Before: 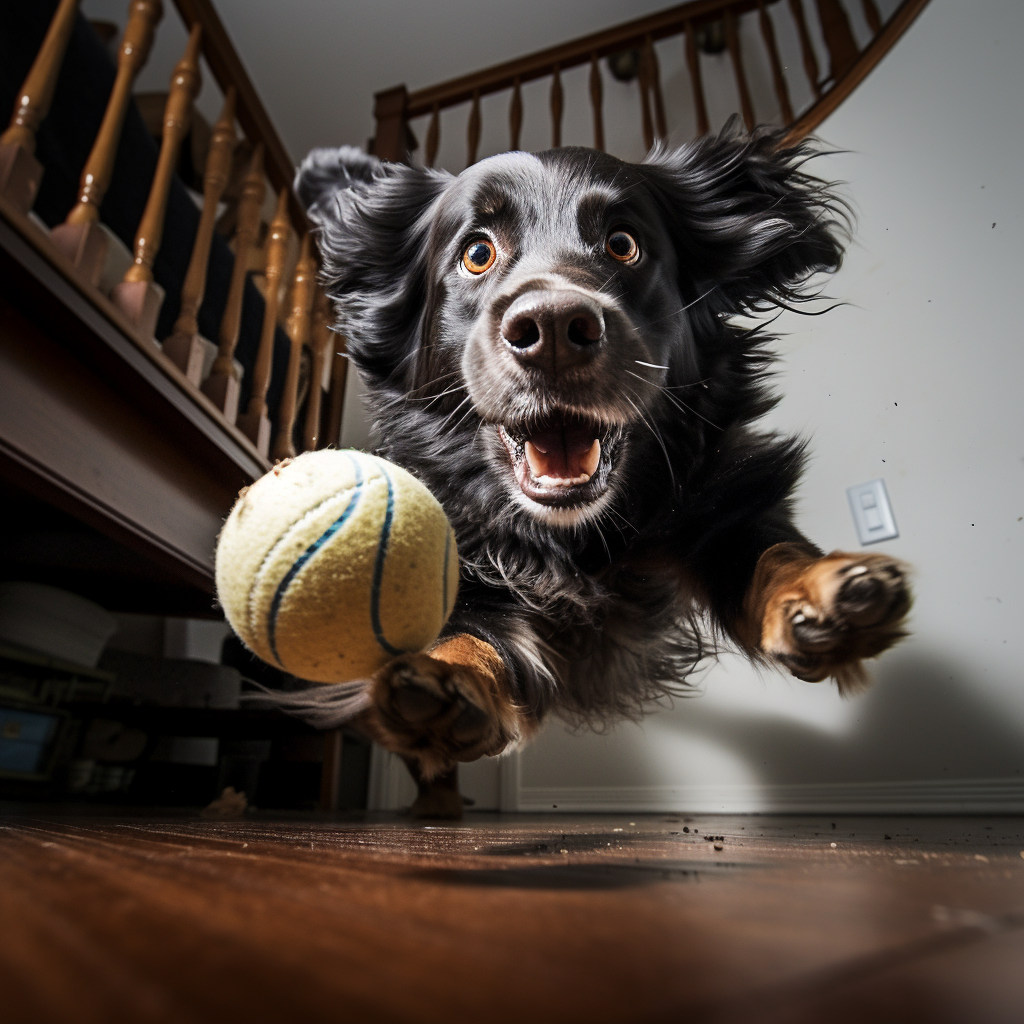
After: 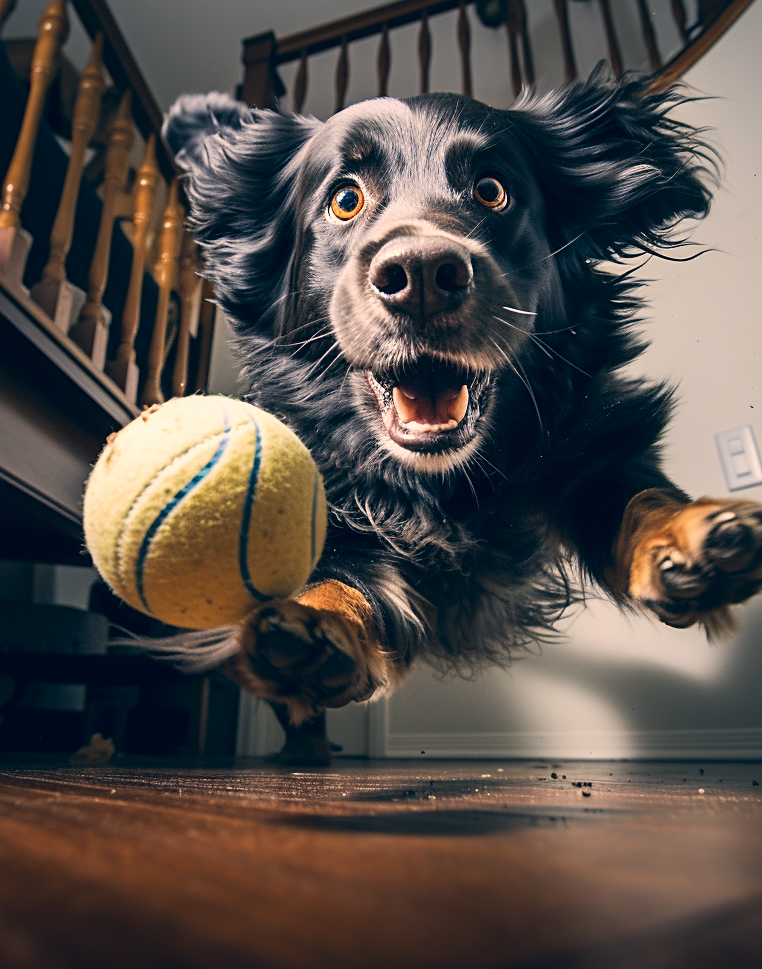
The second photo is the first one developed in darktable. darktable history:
contrast brightness saturation: contrast 0.075, brightness 0.081, saturation 0.178
crop and rotate: left 12.966%, top 5.31%, right 12.551%
sharpen: amount 0.213
color correction: highlights a* 10.33, highlights b* 14.48, shadows a* -10.05, shadows b* -14.95
